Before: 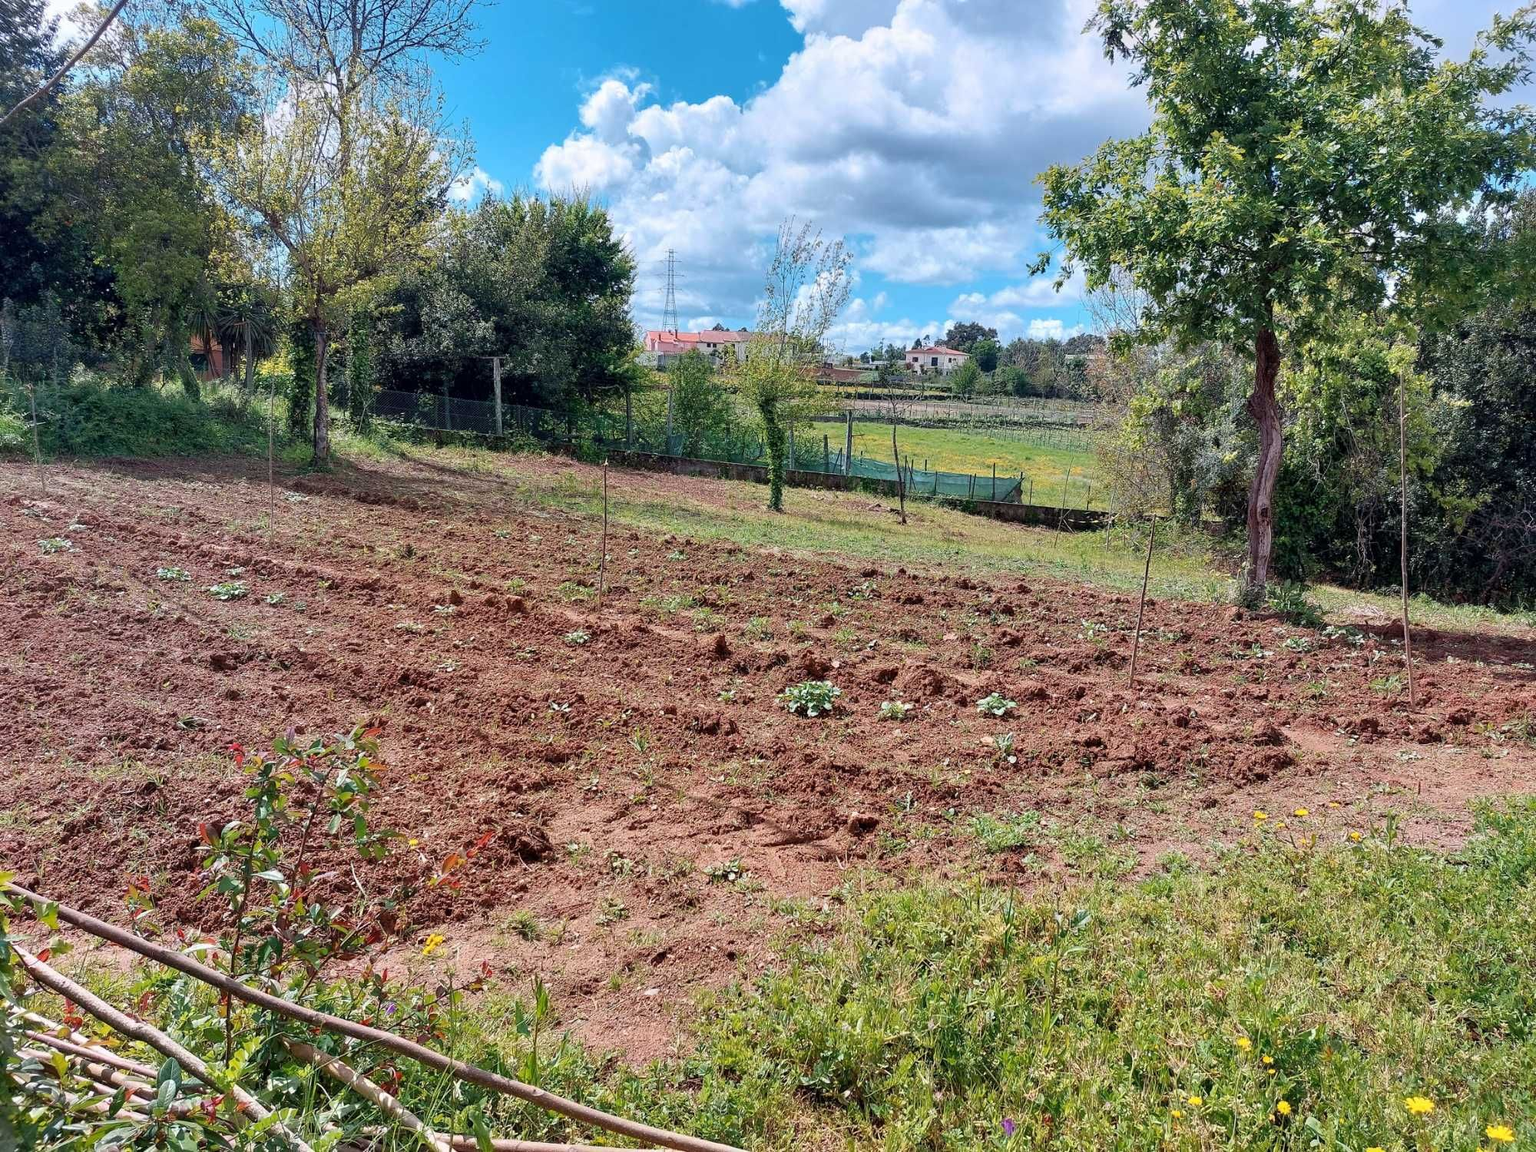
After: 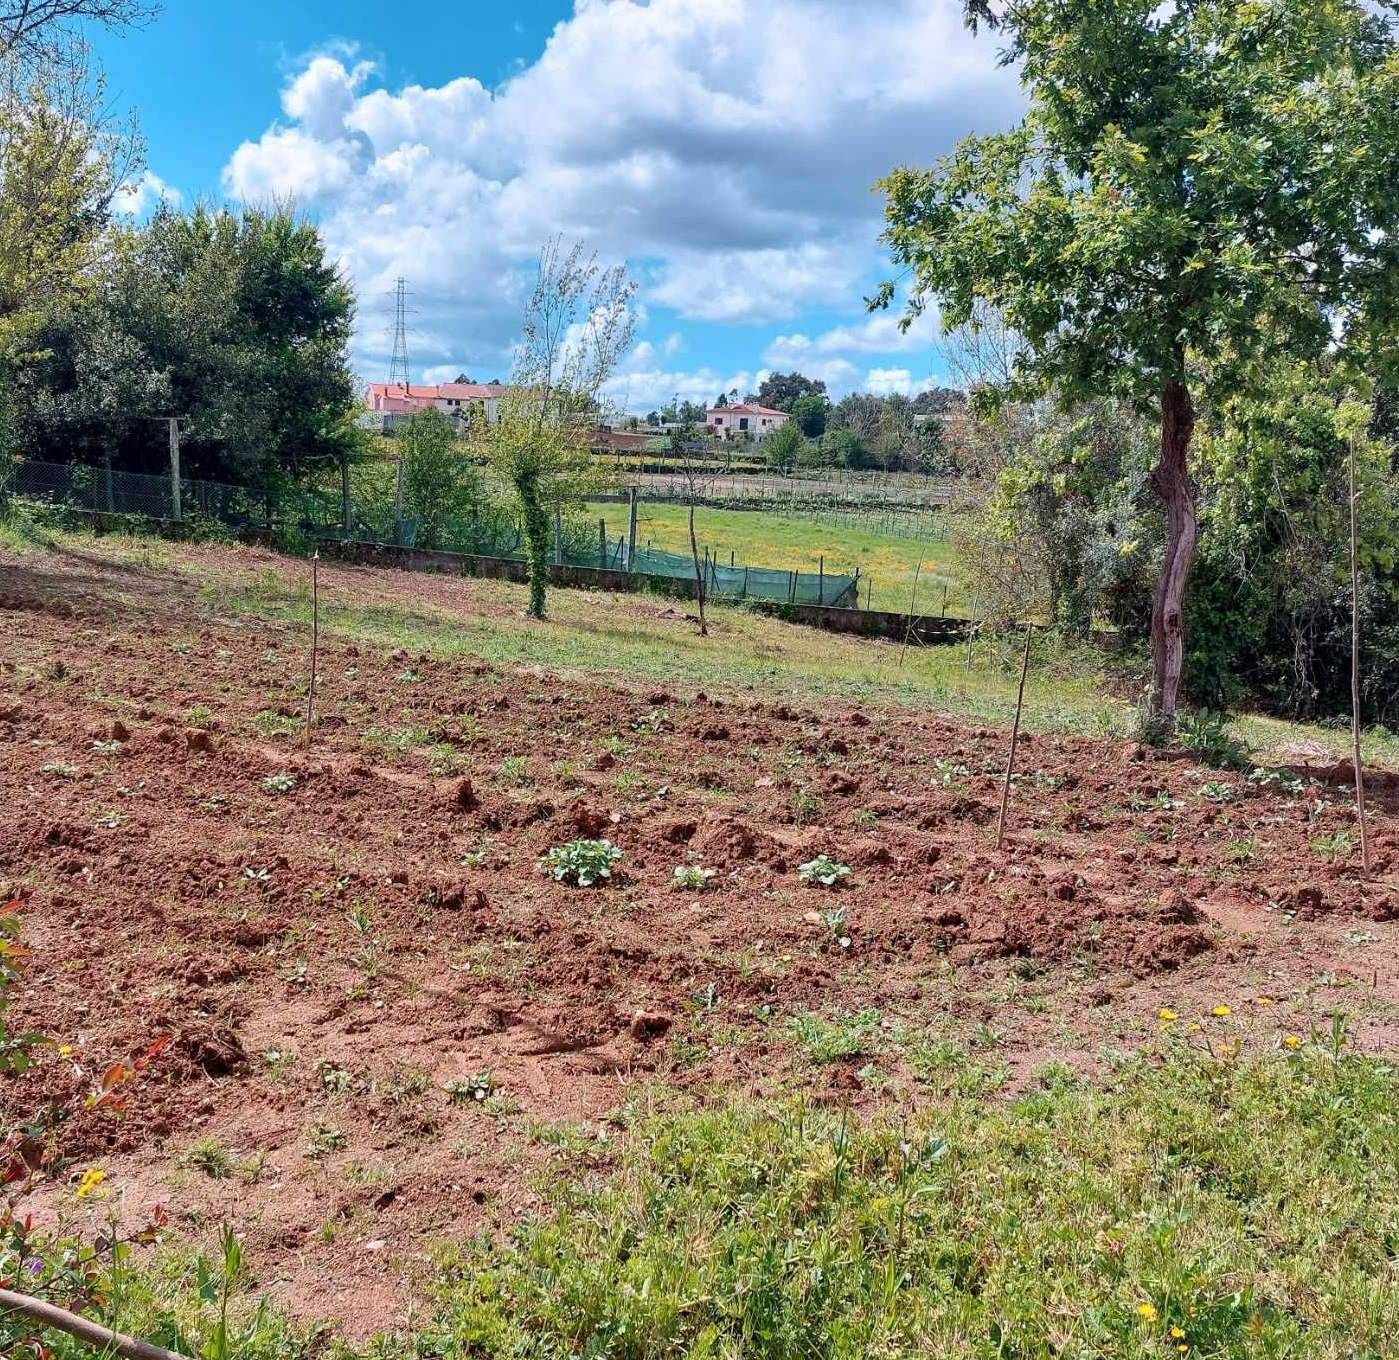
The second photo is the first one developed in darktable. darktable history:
crop and rotate: left 23.661%, top 3.158%, right 6.376%, bottom 6.155%
